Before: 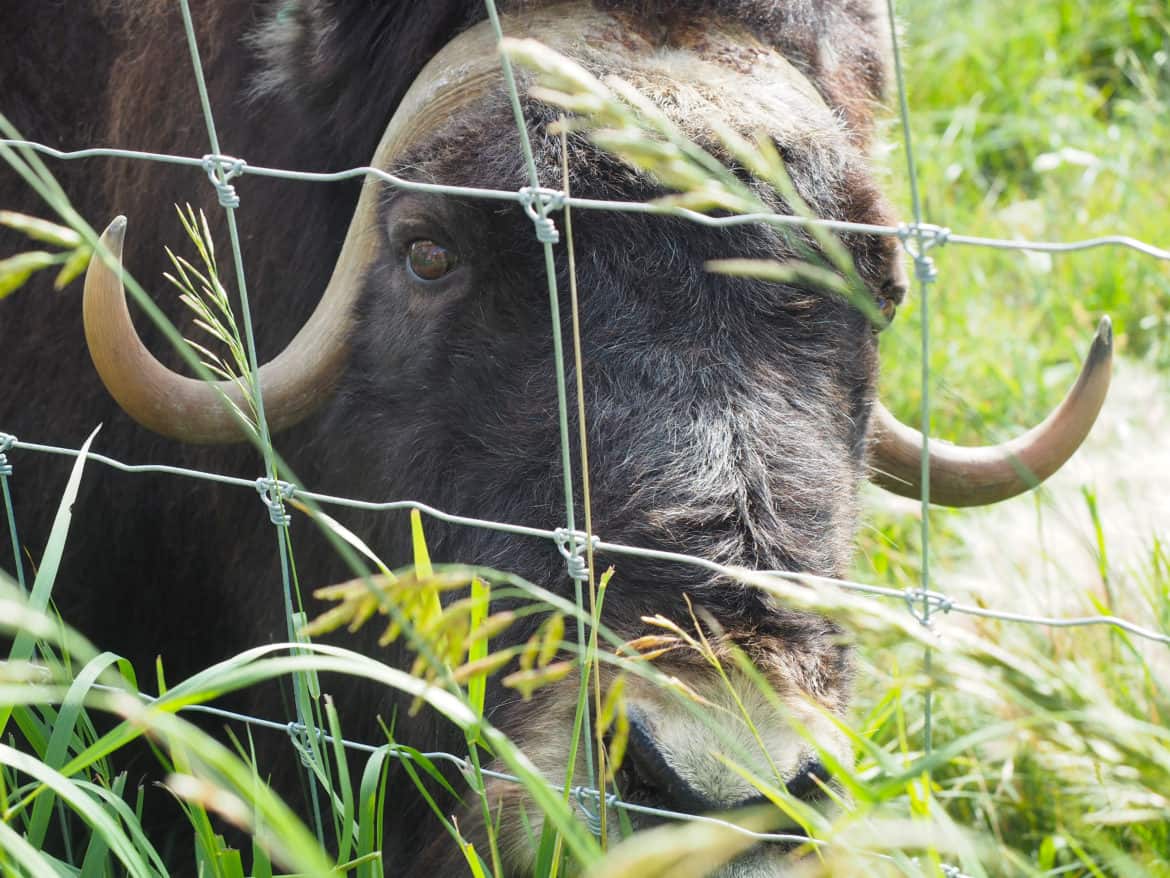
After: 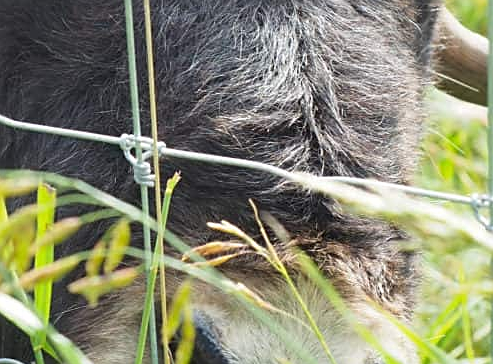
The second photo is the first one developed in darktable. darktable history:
sharpen: amount 0.472
crop: left 37.172%, top 44.875%, right 20.659%, bottom 13.602%
